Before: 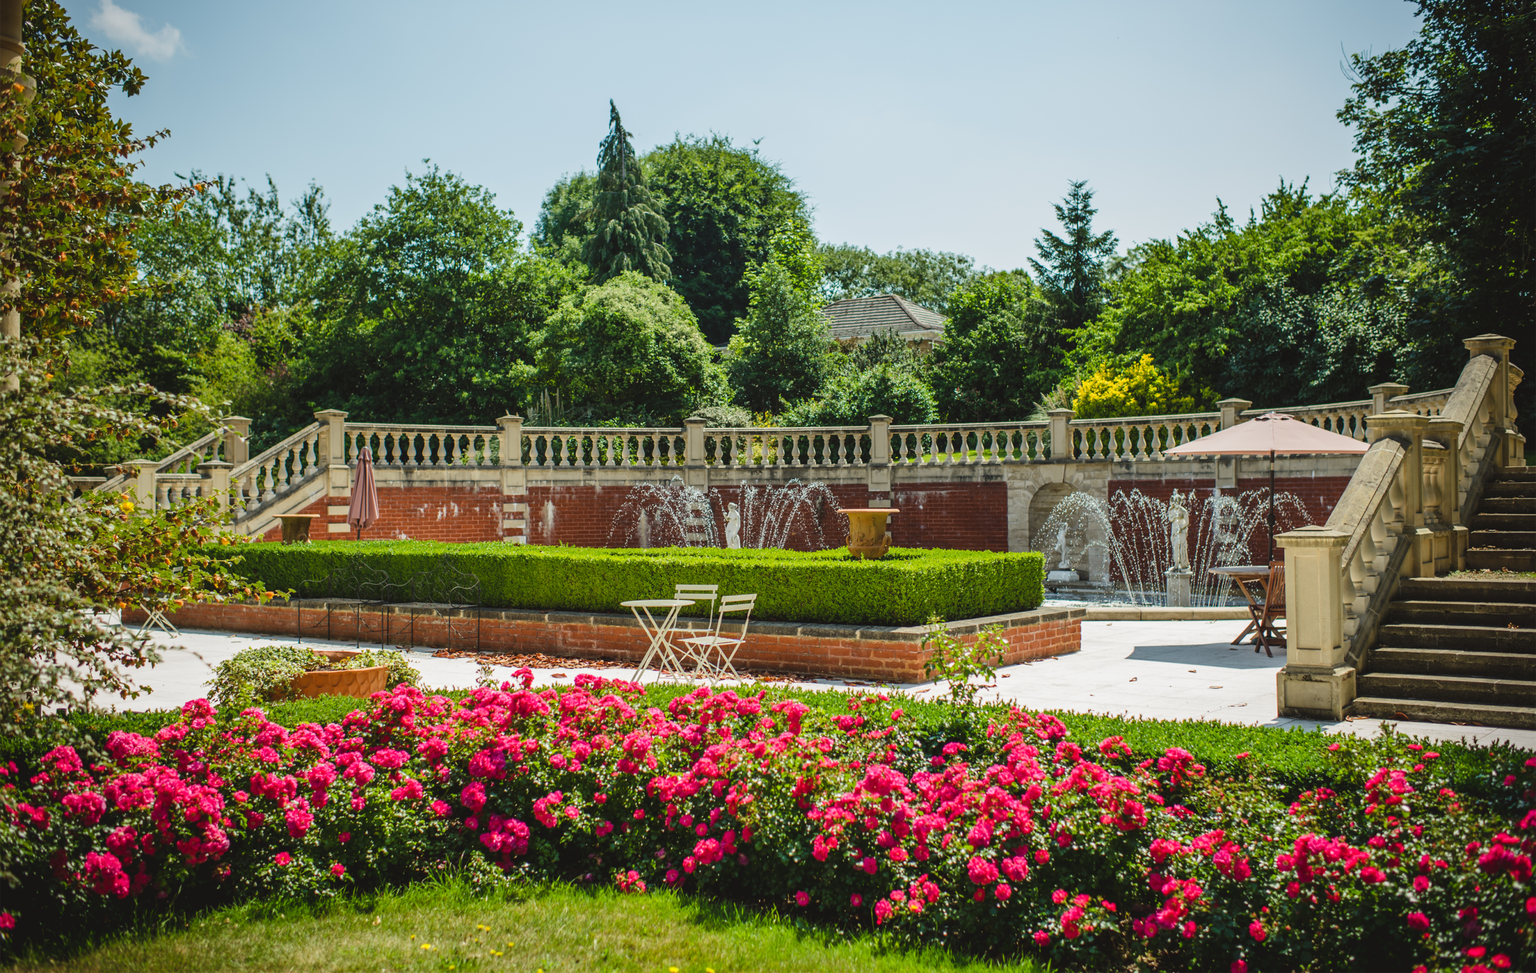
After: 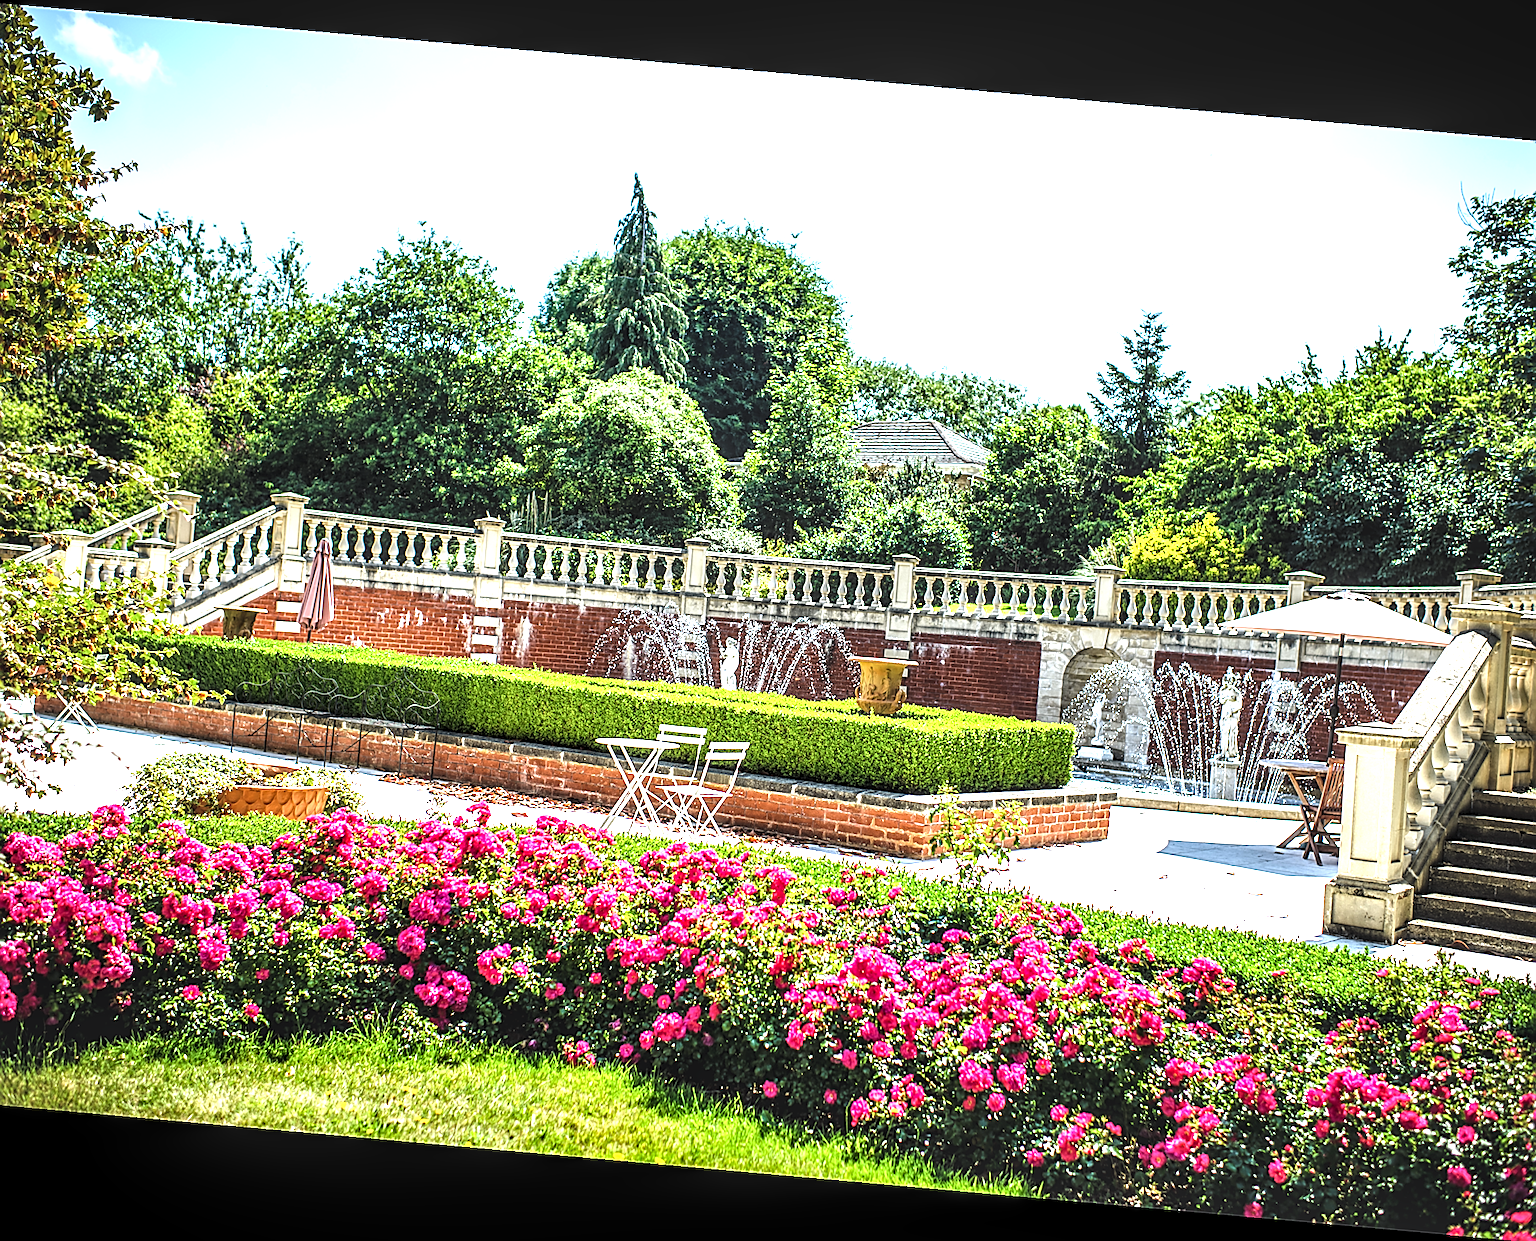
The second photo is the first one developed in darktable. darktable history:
levels: levels [0.055, 0.477, 0.9]
crop: left 7.598%, right 7.873%
rotate and perspective: rotation 5.12°, automatic cropping off
white balance: red 0.976, blue 1.04
color calibration: illuminant as shot in camera, x 0.358, y 0.373, temperature 4628.91 K
exposure: black level correction 0, exposure 1.1 EV, compensate exposure bias true, compensate highlight preservation false
sharpen: amount 1
local contrast: detail 160%
